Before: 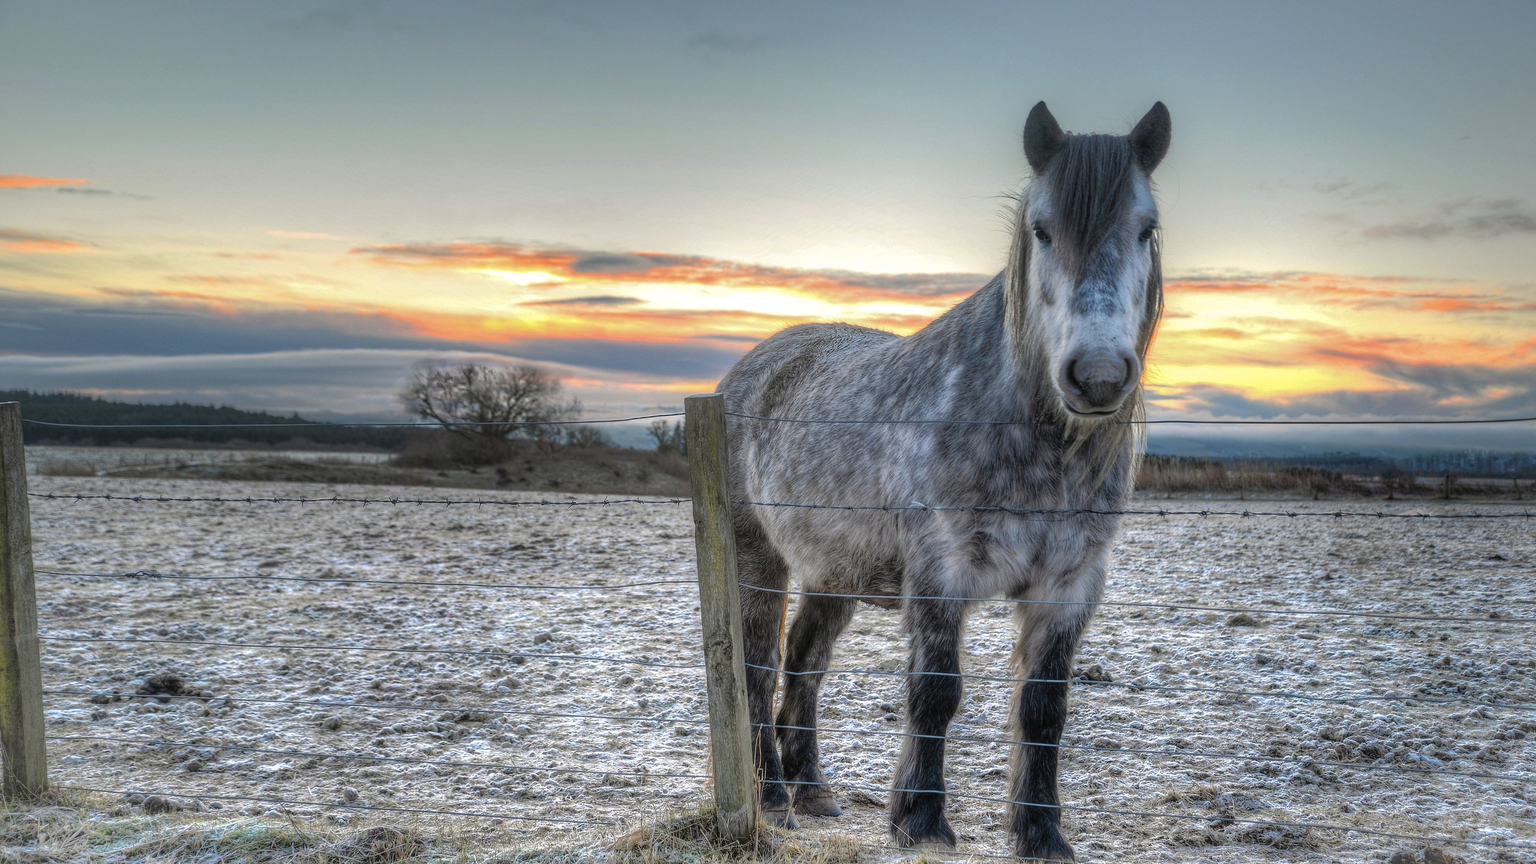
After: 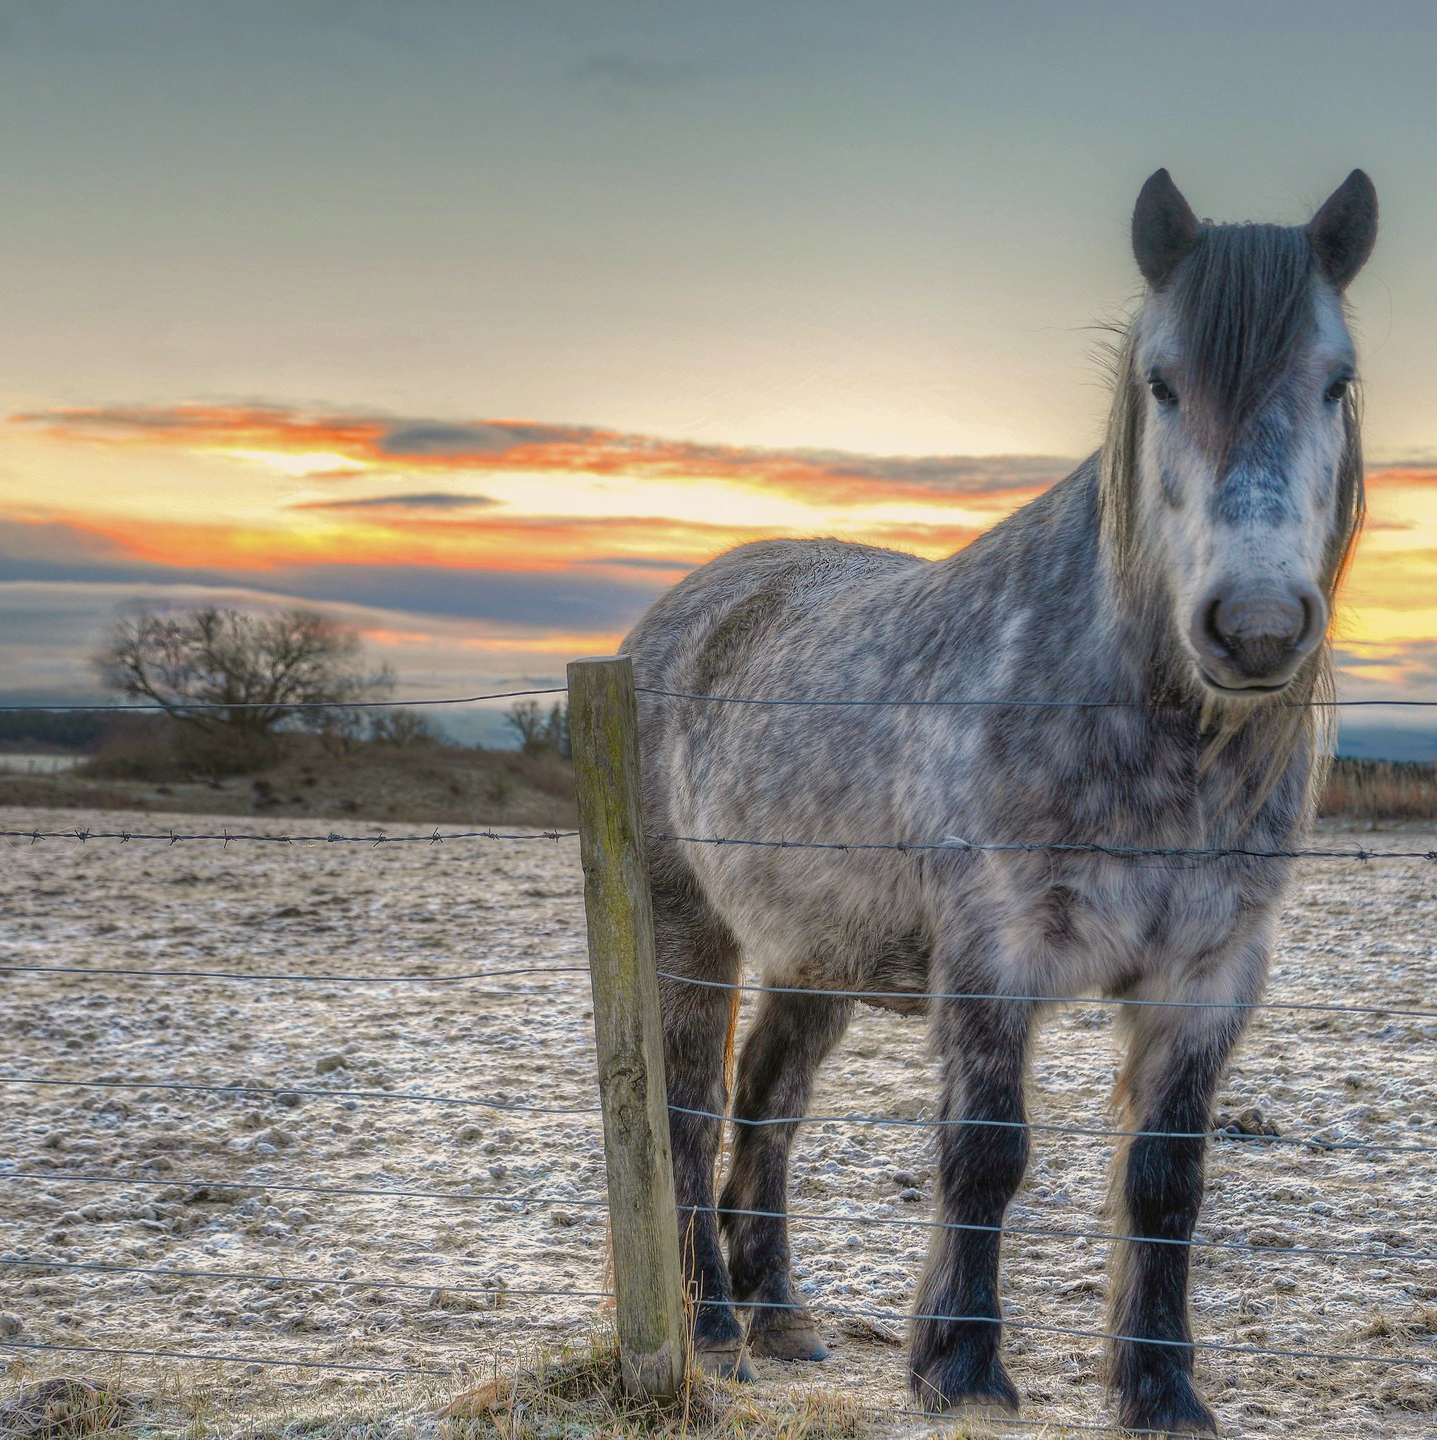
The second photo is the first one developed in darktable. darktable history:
color balance rgb: power › chroma 0.224%, power › hue 61.83°, highlights gain › chroma 3.055%, highlights gain › hue 71.88°, perceptual saturation grading › global saturation 20%, perceptual saturation grading › highlights -25.773%, perceptual saturation grading › shadows 50.348%, contrast -9.416%
crop and rotate: left 22.427%, right 21.427%
